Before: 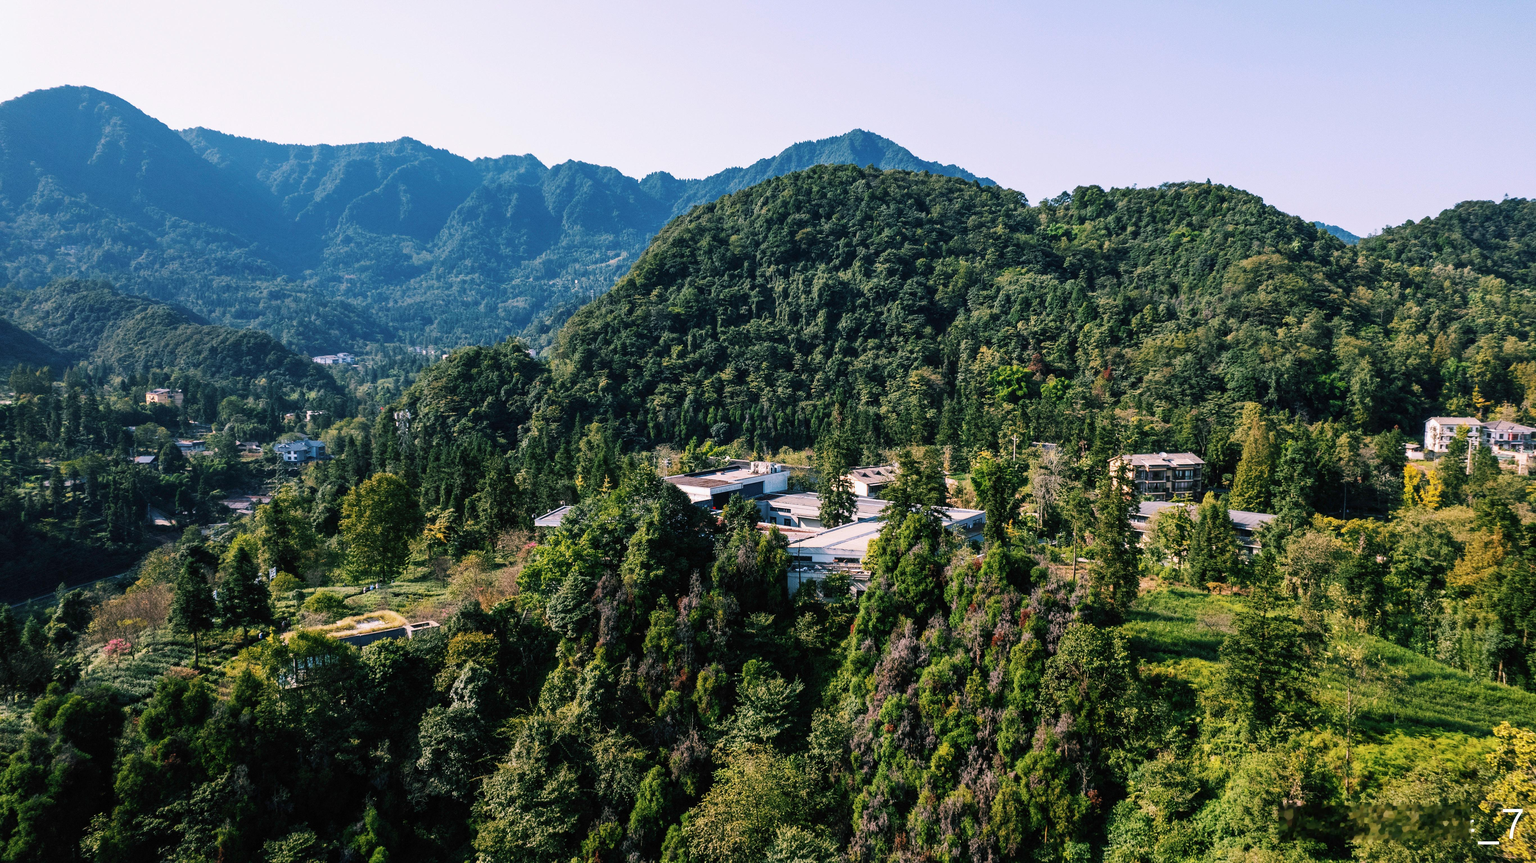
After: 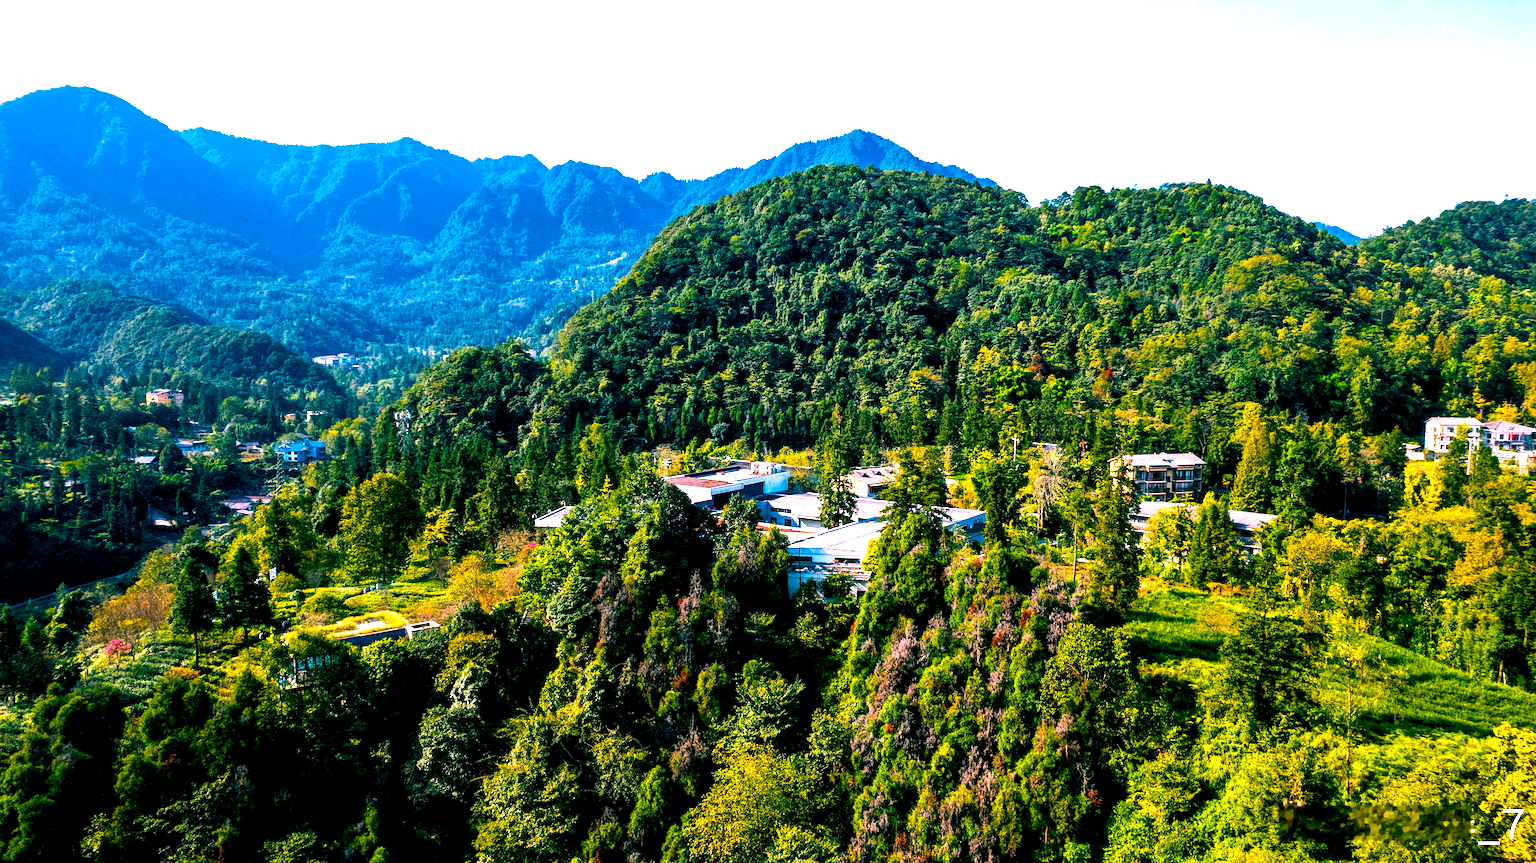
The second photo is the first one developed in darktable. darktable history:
color balance rgb: highlights gain › chroma 1.477%, highlights gain › hue 307.75°, global offset › luminance -0.504%, linear chroma grading › global chroma 22.653%, perceptual saturation grading › global saturation 33.813%, perceptual brilliance grading › global brilliance 30.067%, global vibrance 50.186%
local contrast: highlights 107%, shadows 101%, detail 119%, midtone range 0.2
